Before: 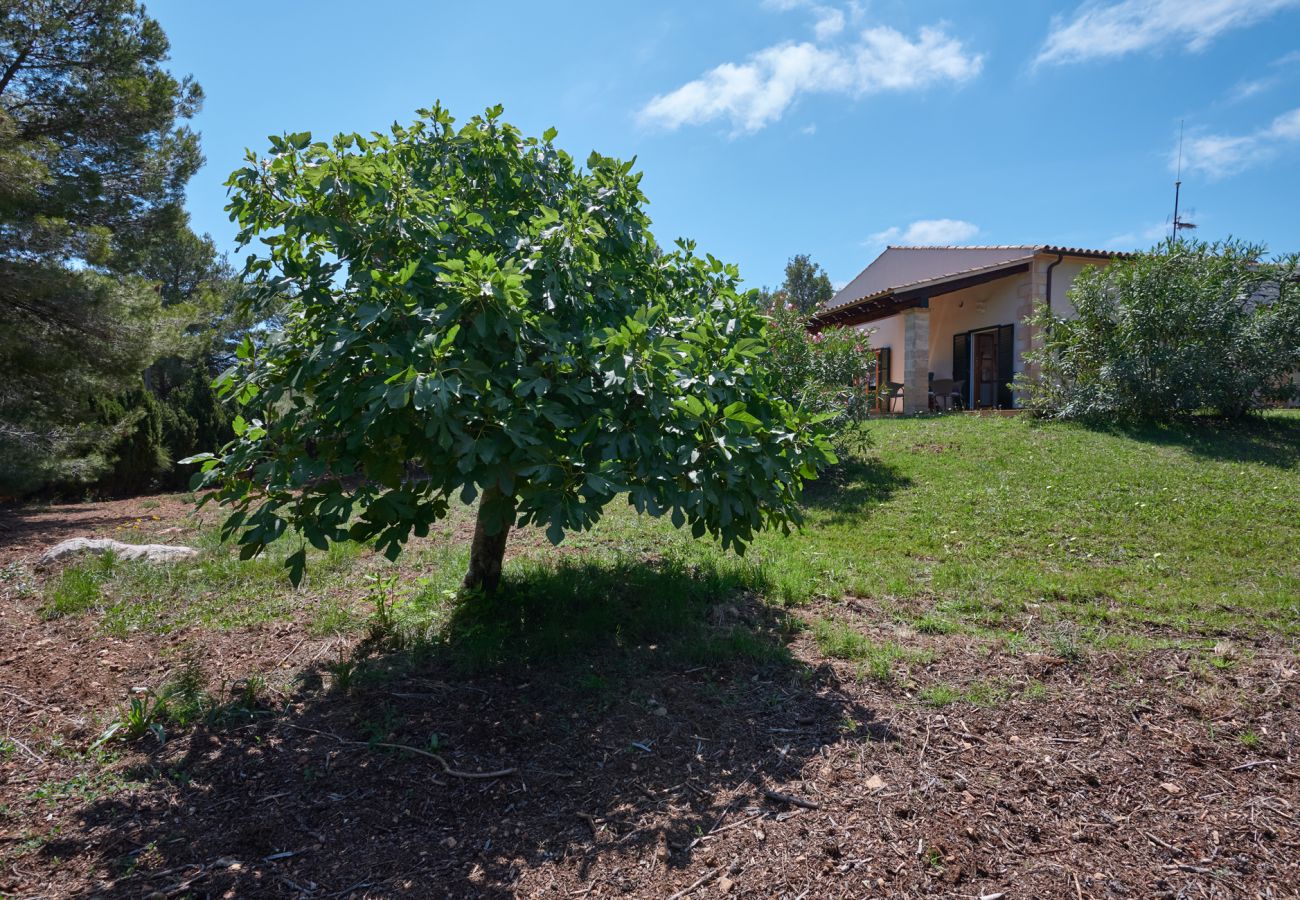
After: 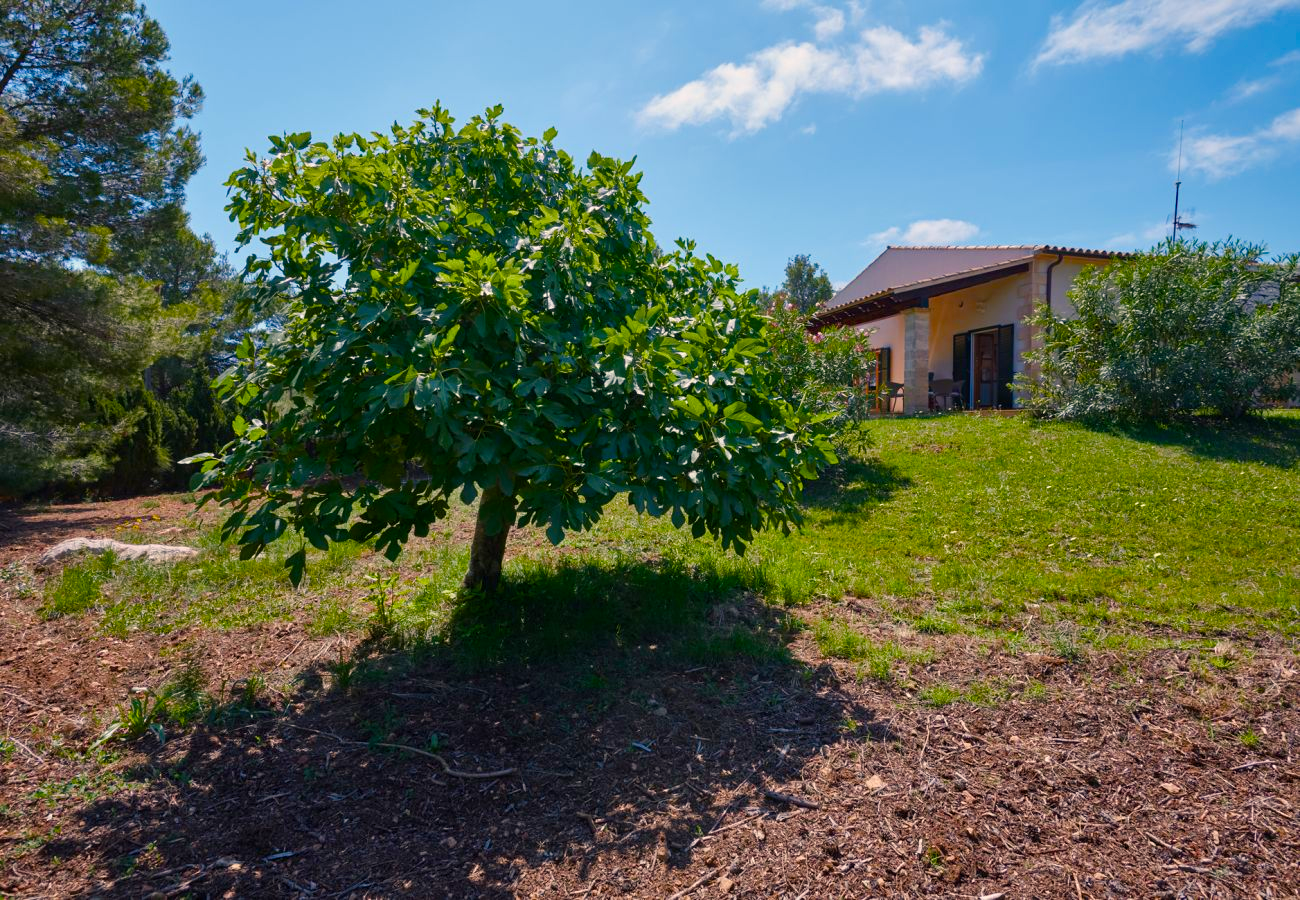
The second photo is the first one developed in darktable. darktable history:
color balance rgb: highlights gain › chroma 3.688%, highlights gain › hue 58.61°, perceptual saturation grading › global saturation 39.964%, perceptual saturation grading › highlights -25.533%, perceptual saturation grading › mid-tones 35.667%, perceptual saturation grading › shadows 35.542%, global vibrance 20%
contrast brightness saturation: saturation -0.065
